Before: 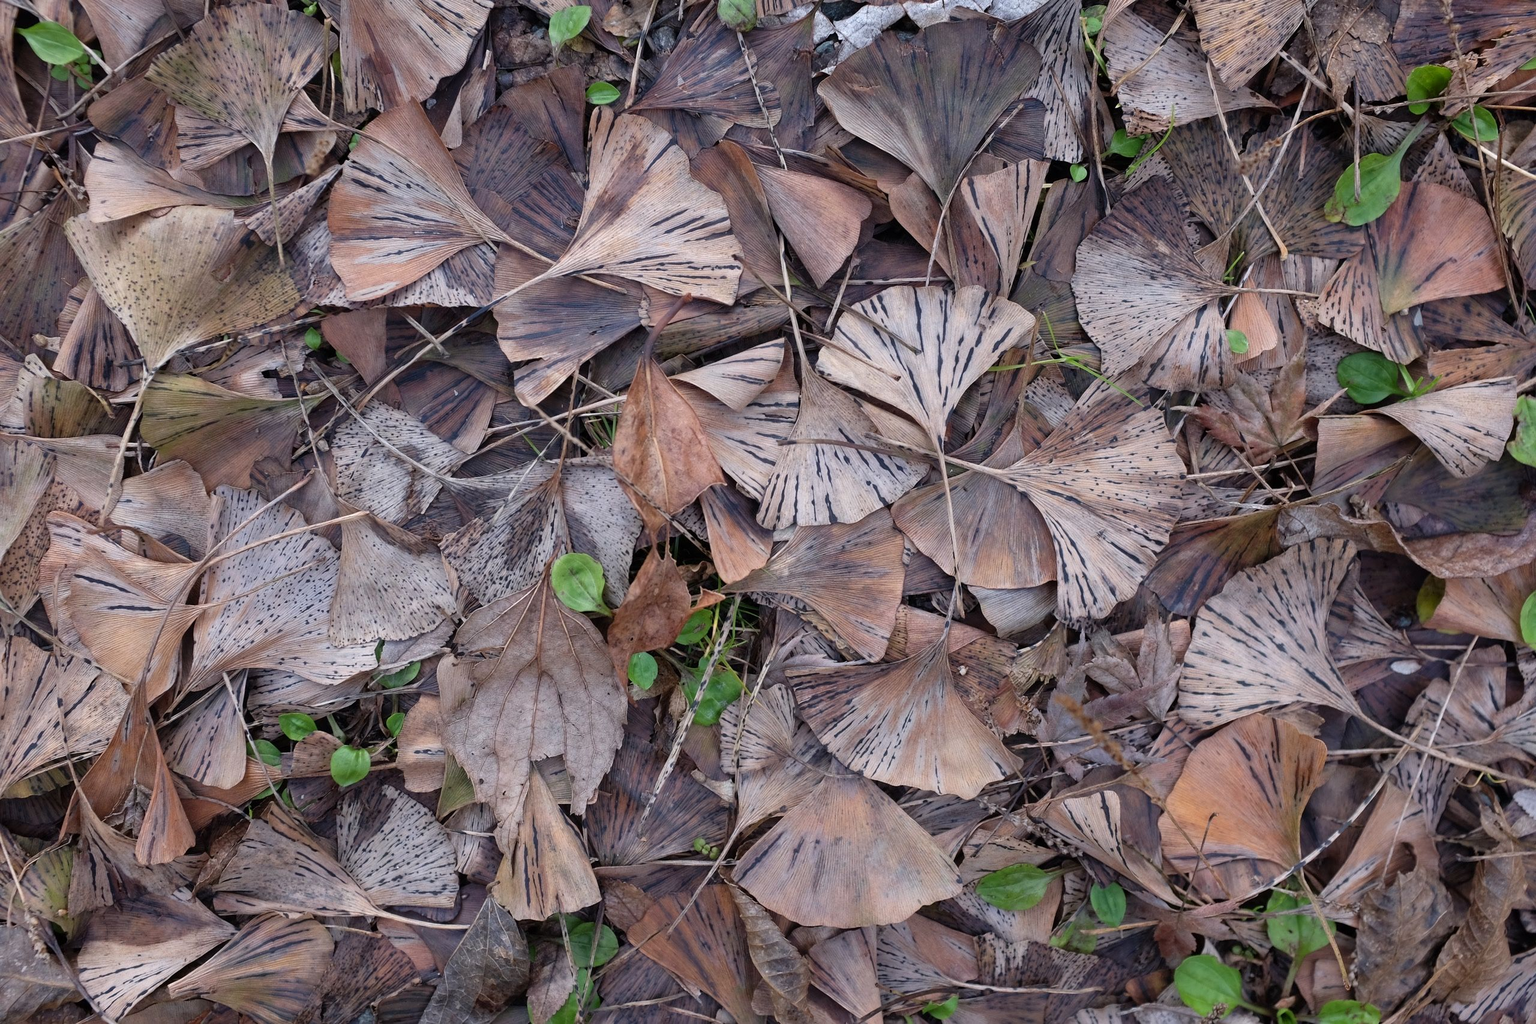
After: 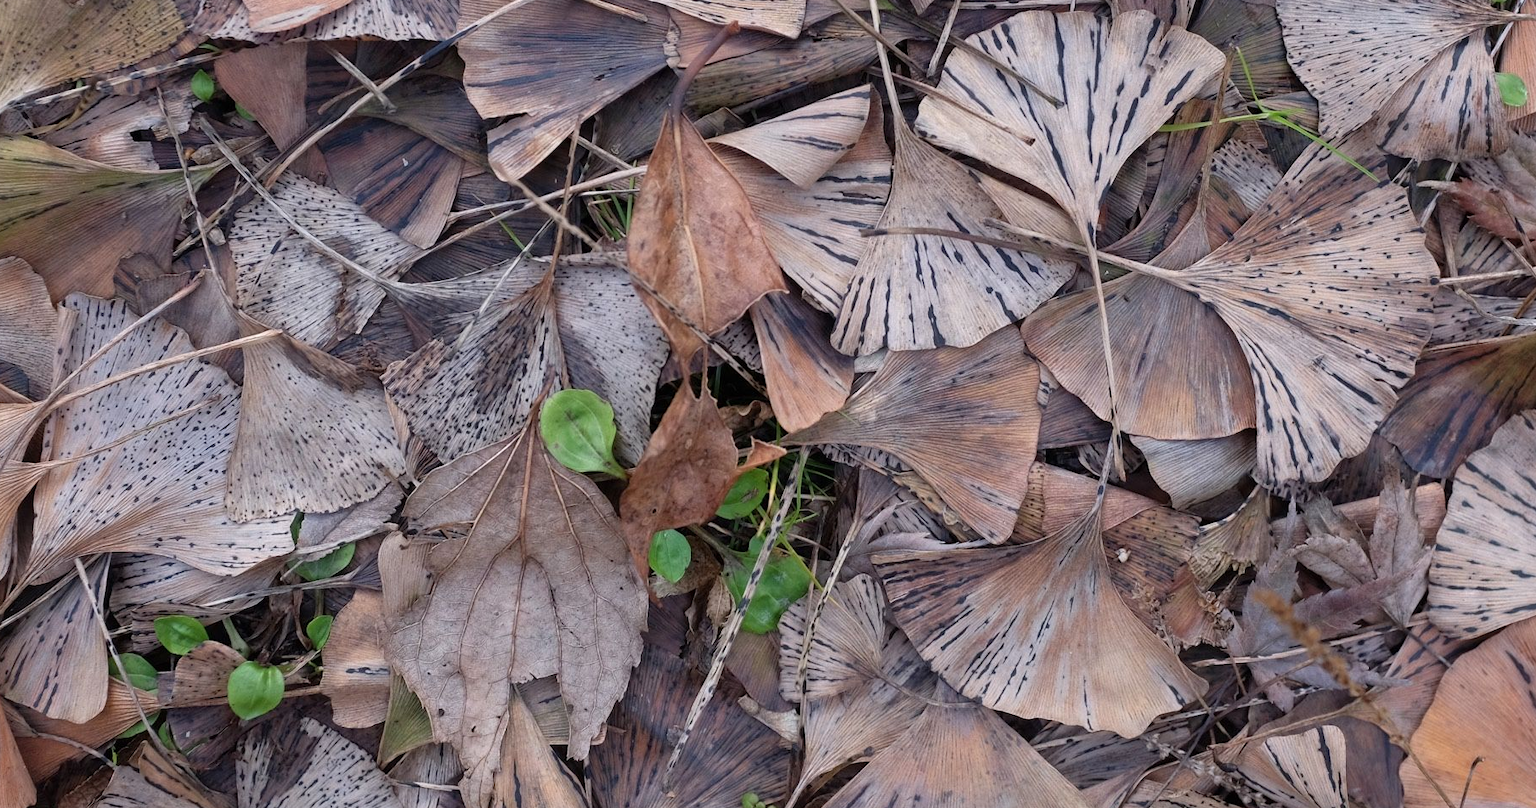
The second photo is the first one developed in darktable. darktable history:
crop: left 11.067%, top 27.211%, right 18.305%, bottom 17.011%
